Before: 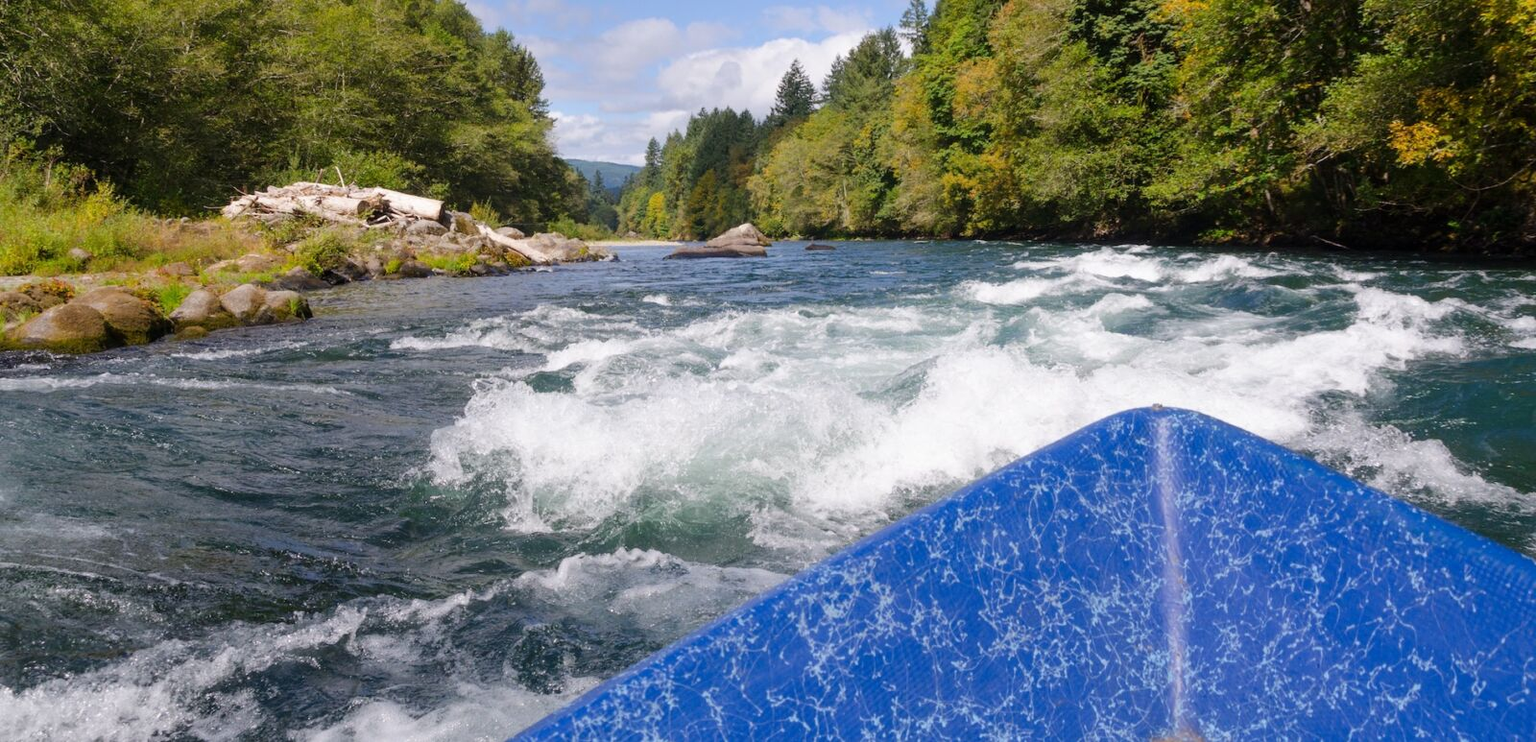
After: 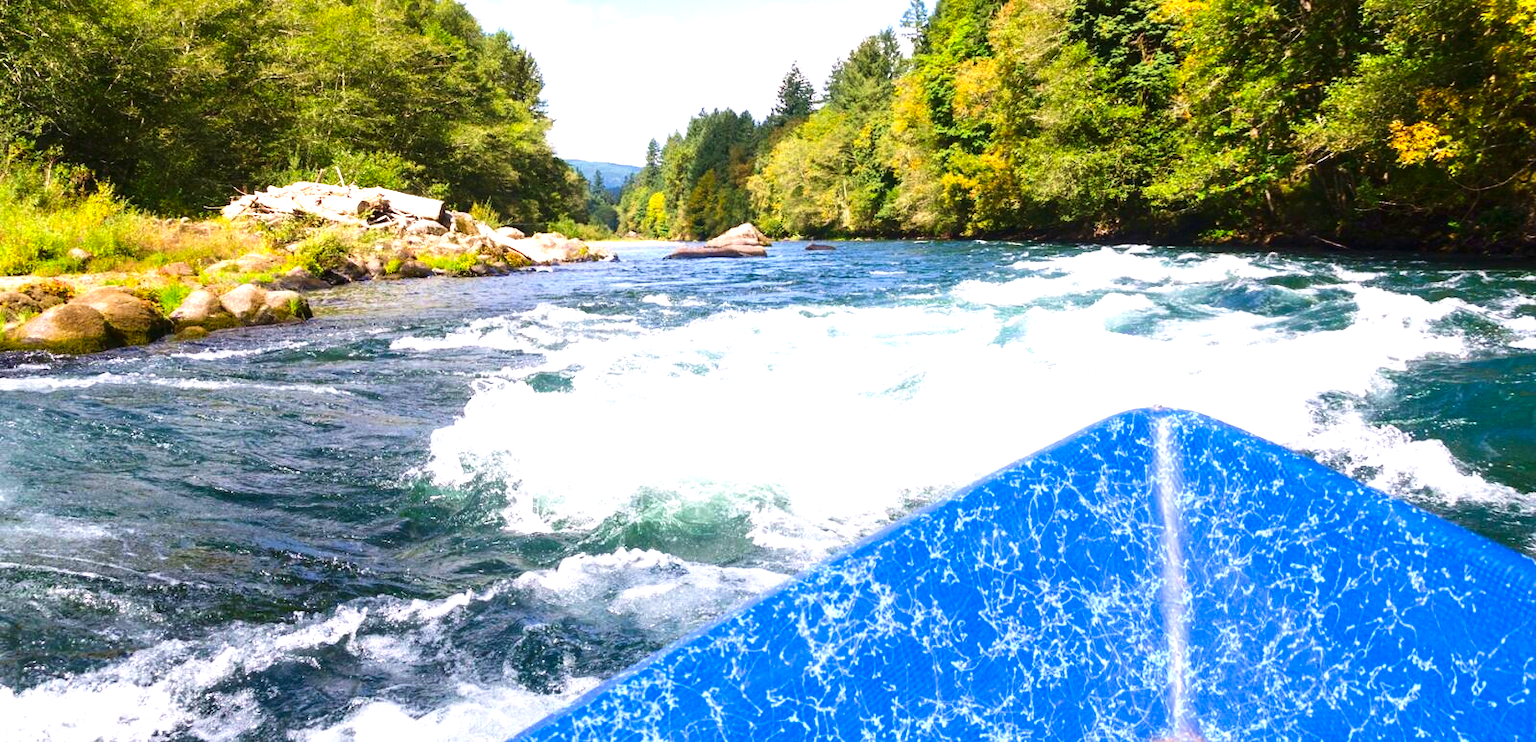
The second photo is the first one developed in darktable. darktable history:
velvia: on, module defaults
exposure: black level correction -0.002, exposure 1.347 EV, compensate highlight preservation false
contrast brightness saturation: contrast 0.117, brightness -0.116, saturation 0.202
